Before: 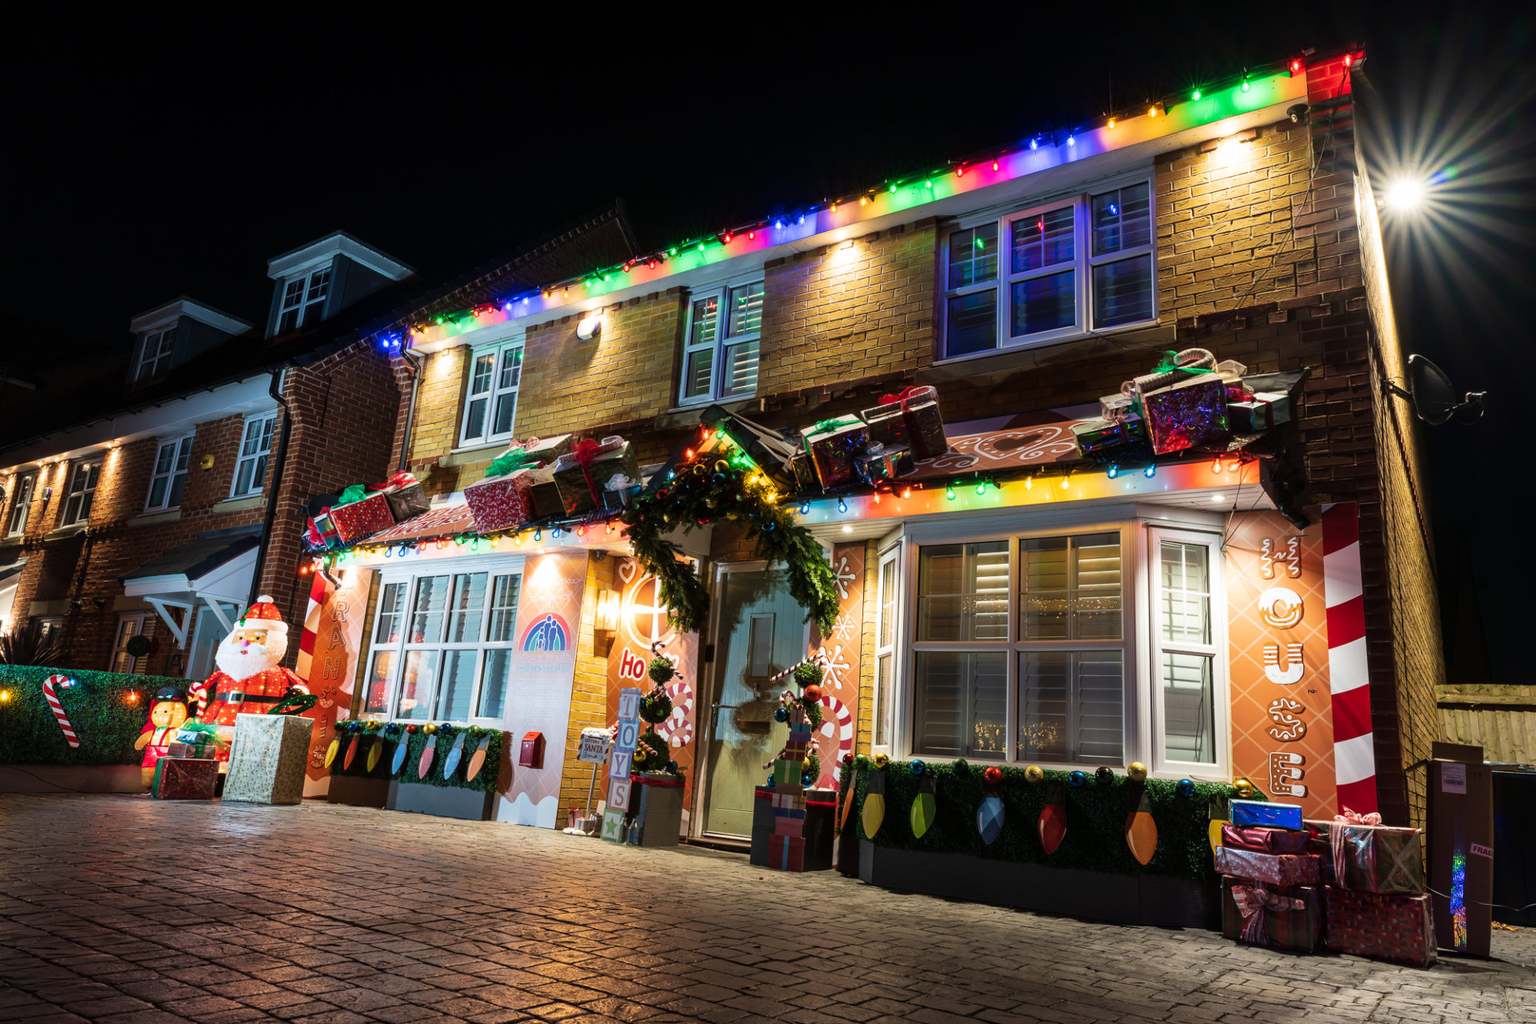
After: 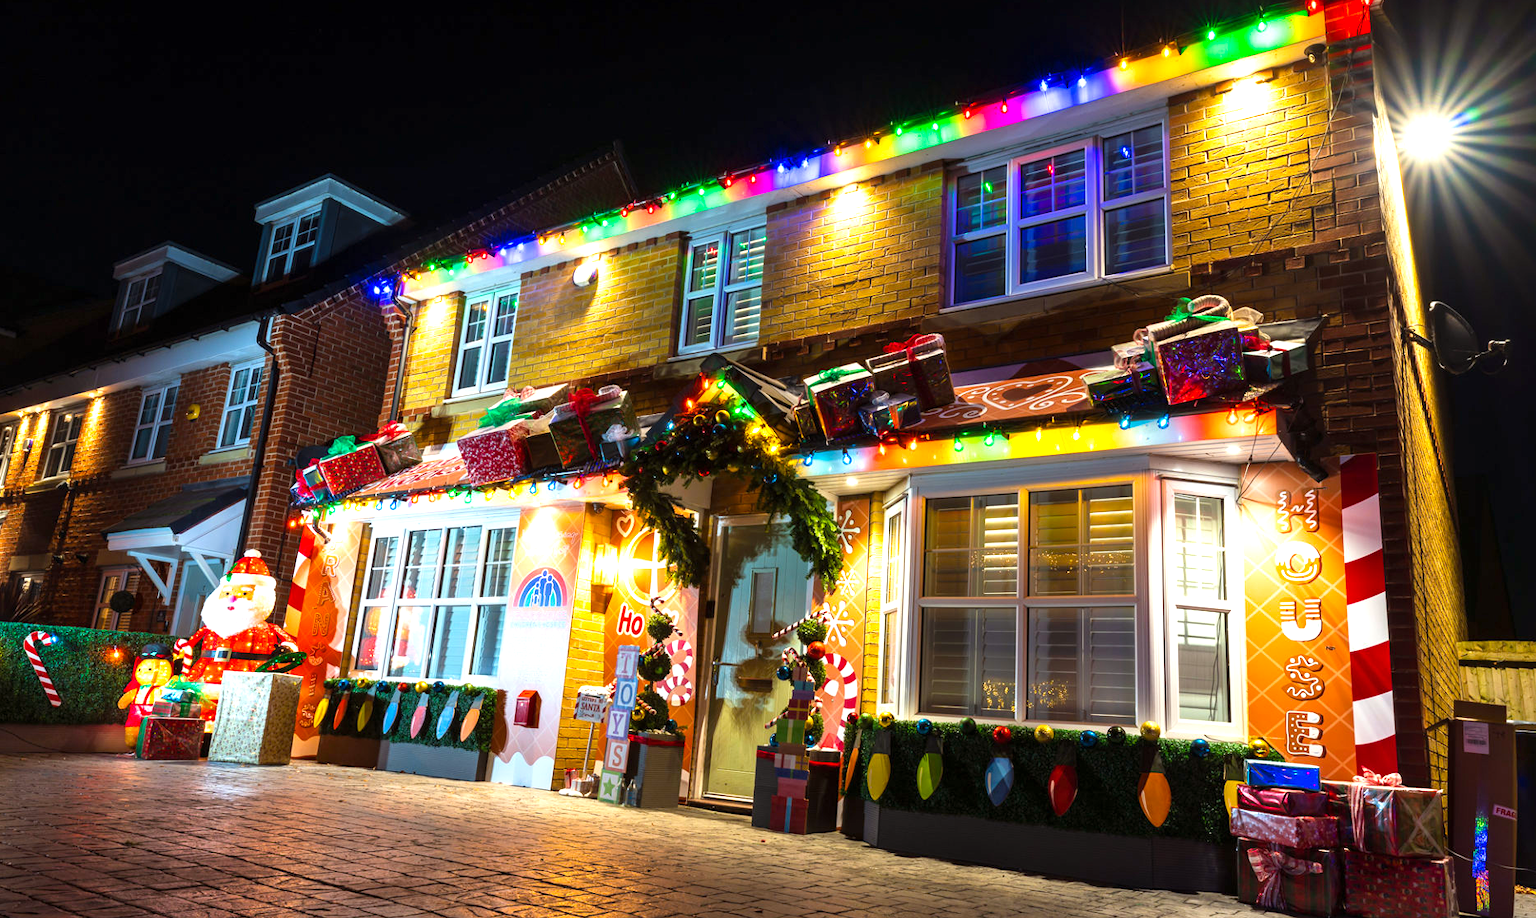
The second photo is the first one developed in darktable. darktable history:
color balance rgb: power › luminance 1.156%, power › chroma 0.395%, power › hue 34.93°, perceptual saturation grading › global saturation 29.475%
crop: left 1.337%, top 6.089%, right 1.487%, bottom 6.762%
exposure: exposure 0.693 EV, compensate exposure bias true, compensate highlight preservation false
